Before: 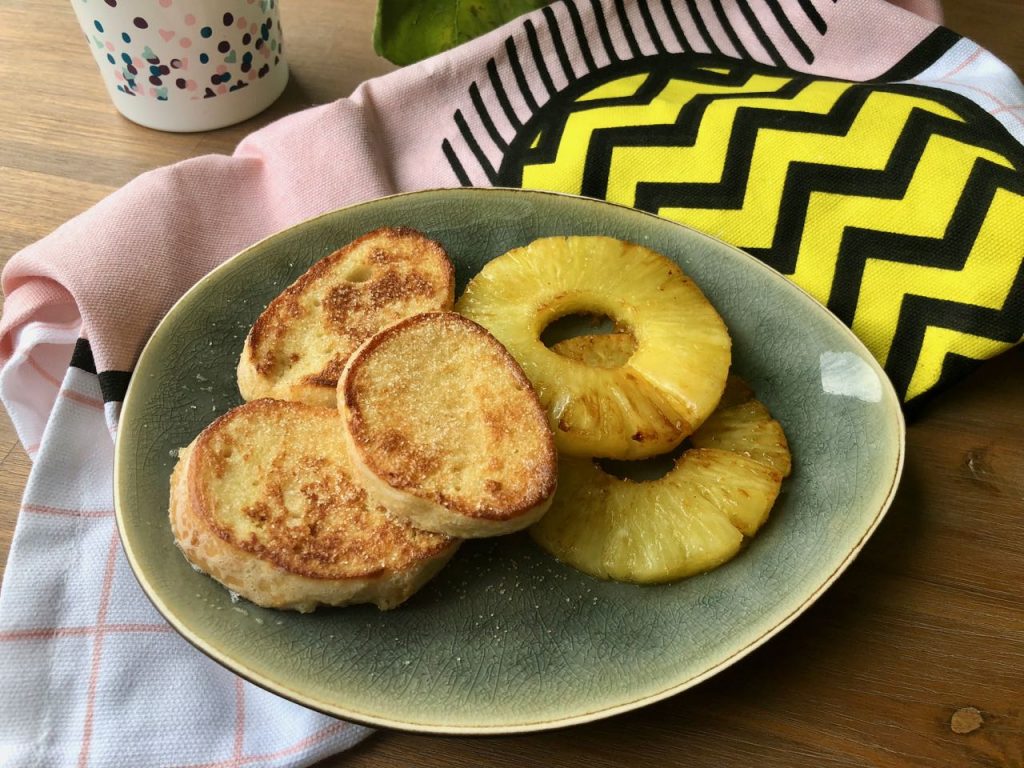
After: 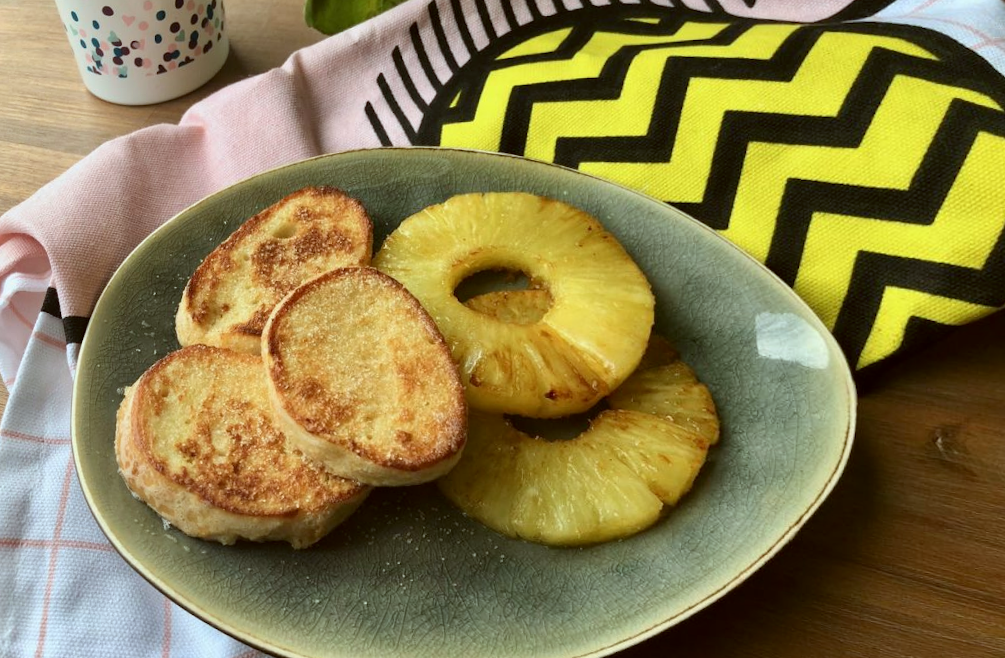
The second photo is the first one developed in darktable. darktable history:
rotate and perspective: rotation 1.69°, lens shift (vertical) -0.023, lens shift (horizontal) -0.291, crop left 0.025, crop right 0.988, crop top 0.092, crop bottom 0.842
color correction: highlights a* -4.98, highlights b* -3.76, shadows a* 3.83, shadows b* 4.08
